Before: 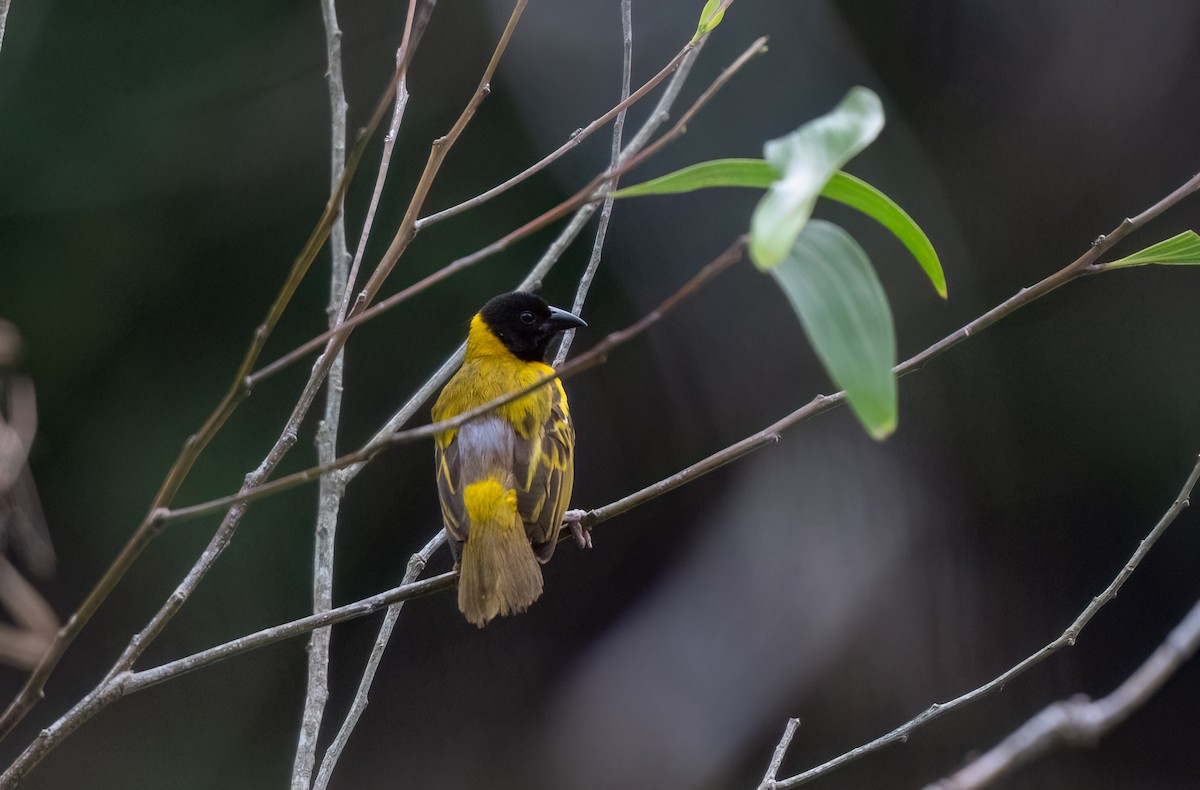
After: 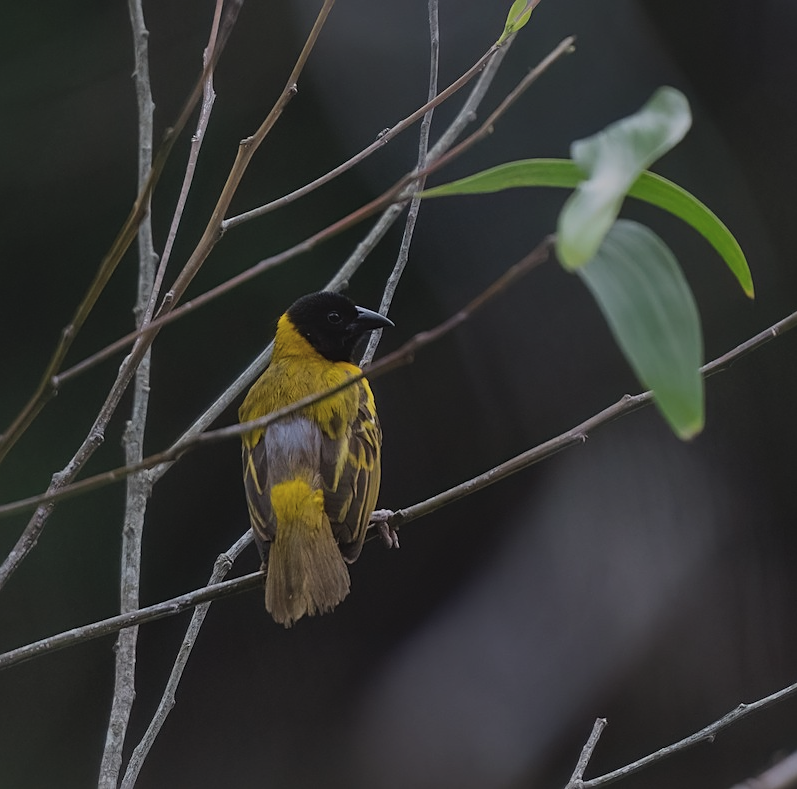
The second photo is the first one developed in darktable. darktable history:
exposure: black level correction -0.016, exposure -1.017 EV, compensate highlight preservation false
local contrast: mode bilateral grid, contrast 20, coarseness 51, detail 119%, midtone range 0.2
crop and rotate: left 16.118%, right 17.428%
sharpen: on, module defaults
